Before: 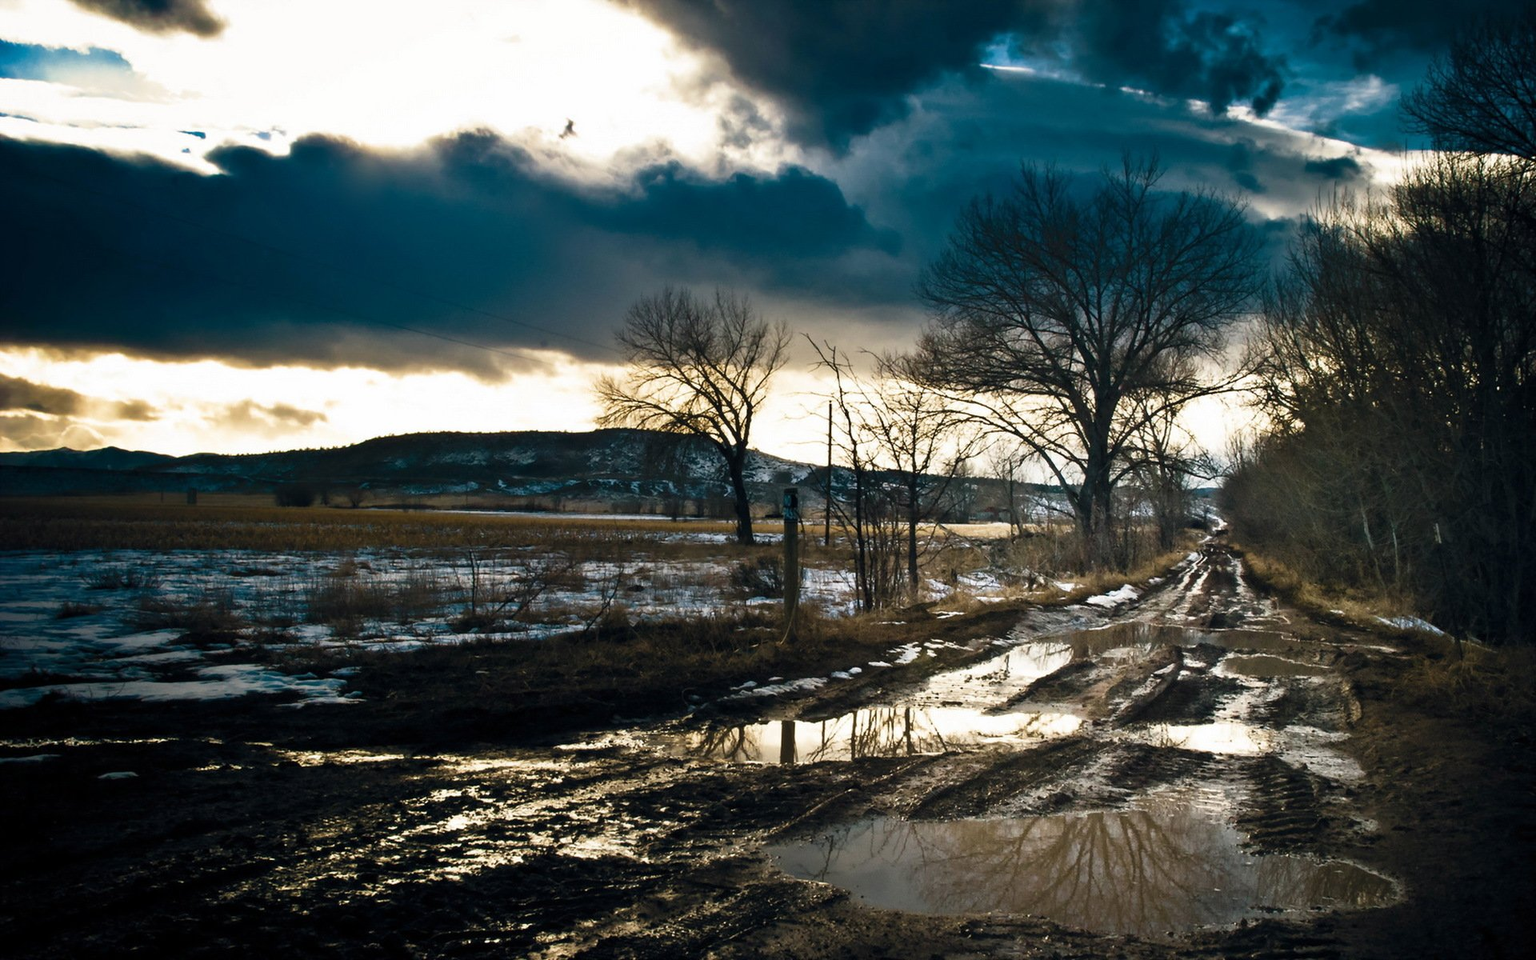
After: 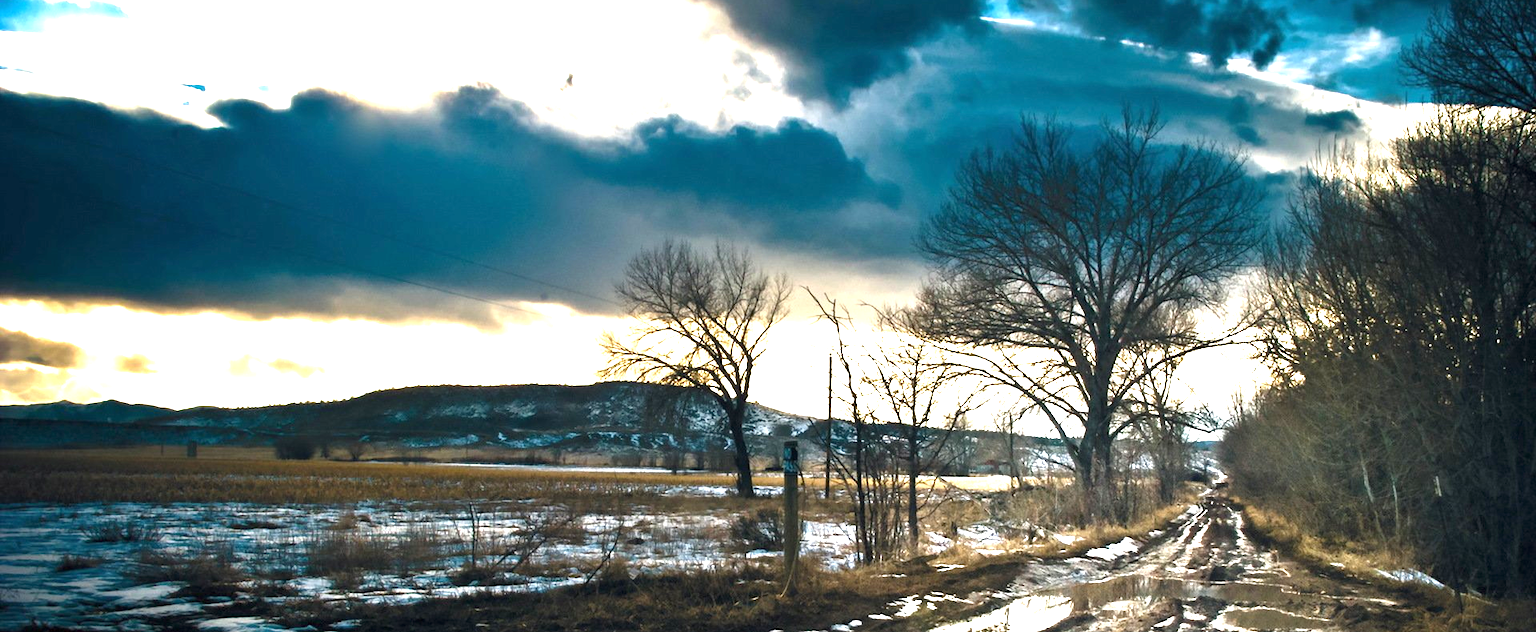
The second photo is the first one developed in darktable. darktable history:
exposure: black level correction 0, exposure 1.446 EV, compensate highlight preservation false
crop and rotate: top 4.949%, bottom 29.164%
